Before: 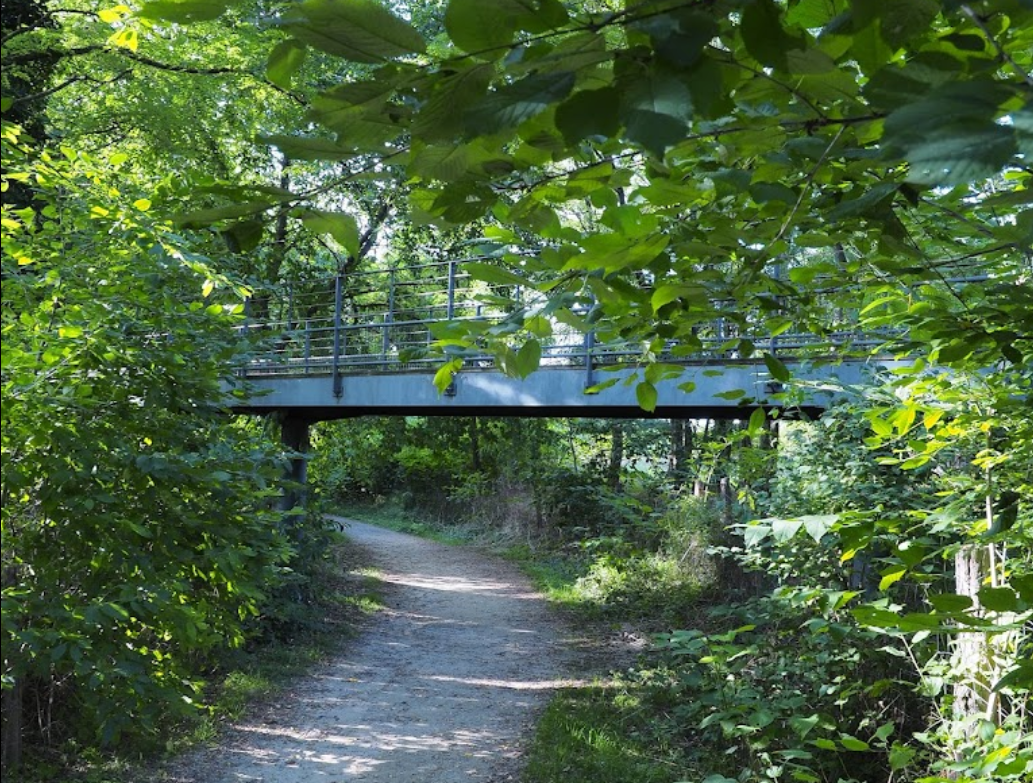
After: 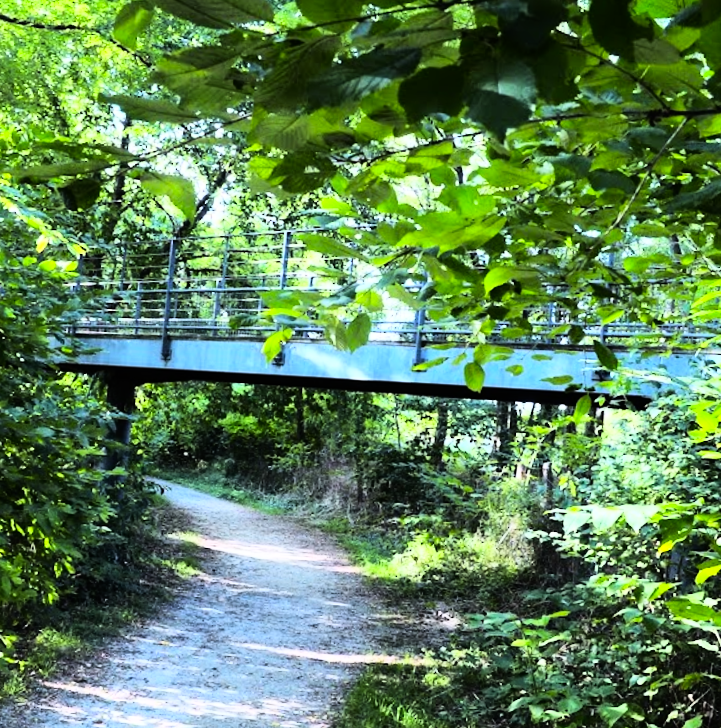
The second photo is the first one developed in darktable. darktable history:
crop and rotate: angle -3.27°, left 14.277%, top 0.028%, right 10.766%, bottom 0.028%
contrast brightness saturation: contrast 0.04, saturation 0.16
rgb curve: curves: ch0 [(0, 0) (0.21, 0.15) (0.24, 0.21) (0.5, 0.75) (0.75, 0.96) (0.89, 0.99) (1, 1)]; ch1 [(0, 0.02) (0.21, 0.13) (0.25, 0.2) (0.5, 0.67) (0.75, 0.9) (0.89, 0.97) (1, 1)]; ch2 [(0, 0.02) (0.21, 0.13) (0.25, 0.2) (0.5, 0.67) (0.75, 0.9) (0.89, 0.97) (1, 1)], compensate middle gray true
